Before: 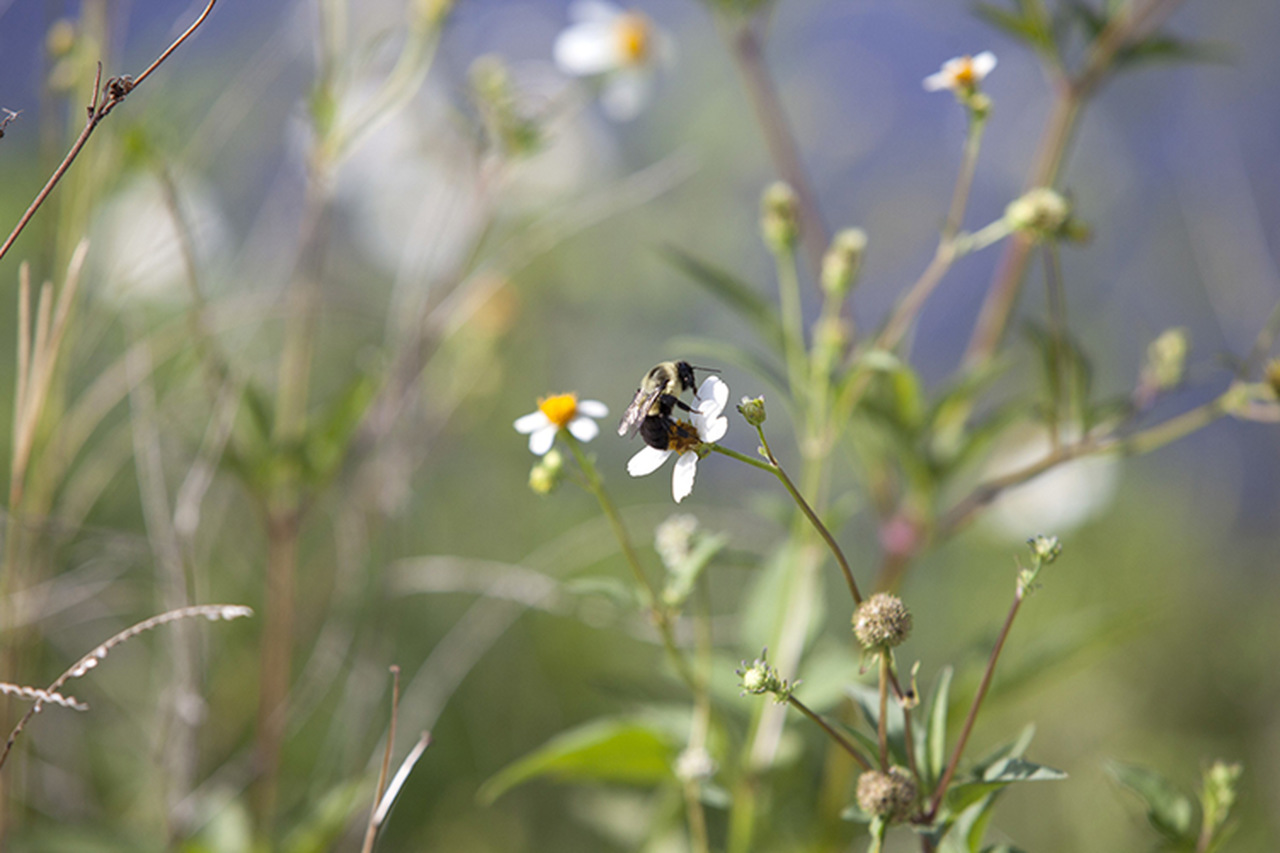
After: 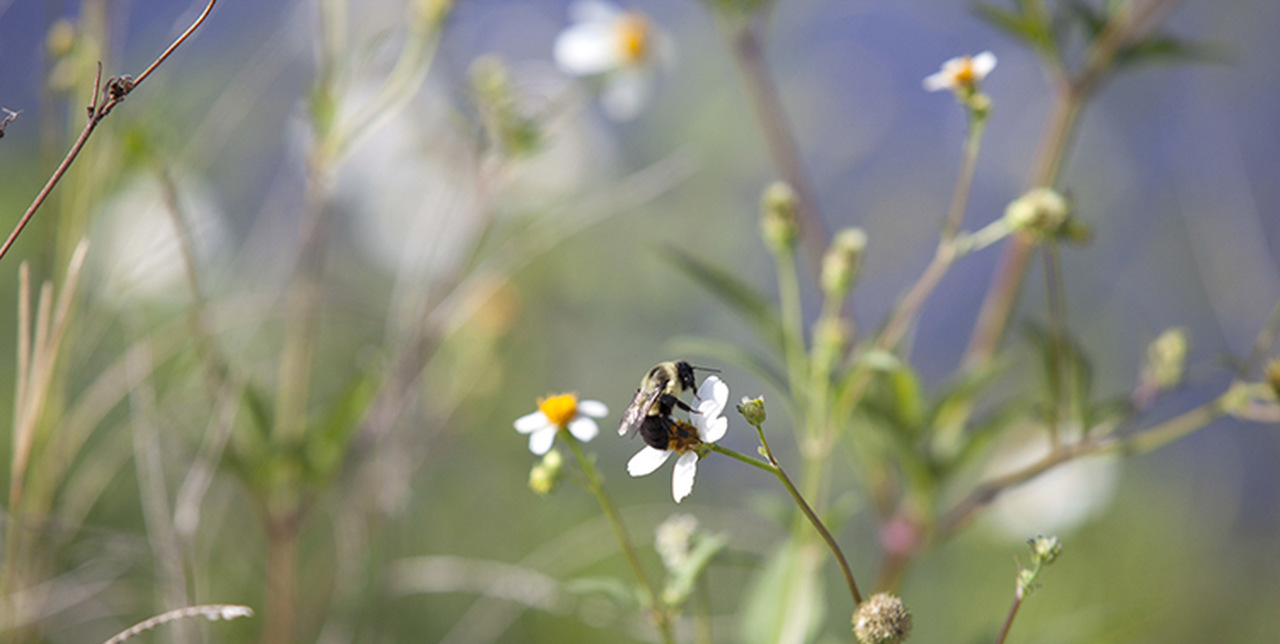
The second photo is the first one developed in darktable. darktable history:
crop: bottom 24.448%
